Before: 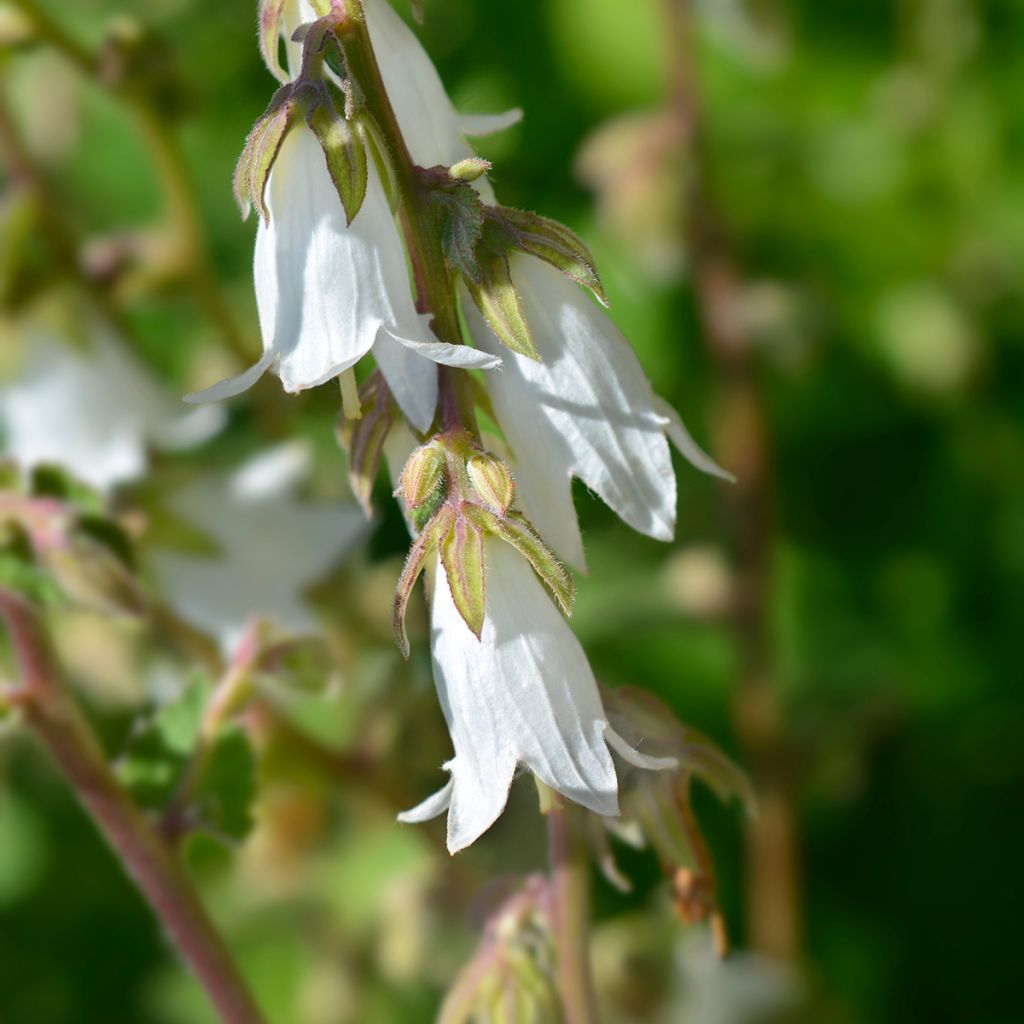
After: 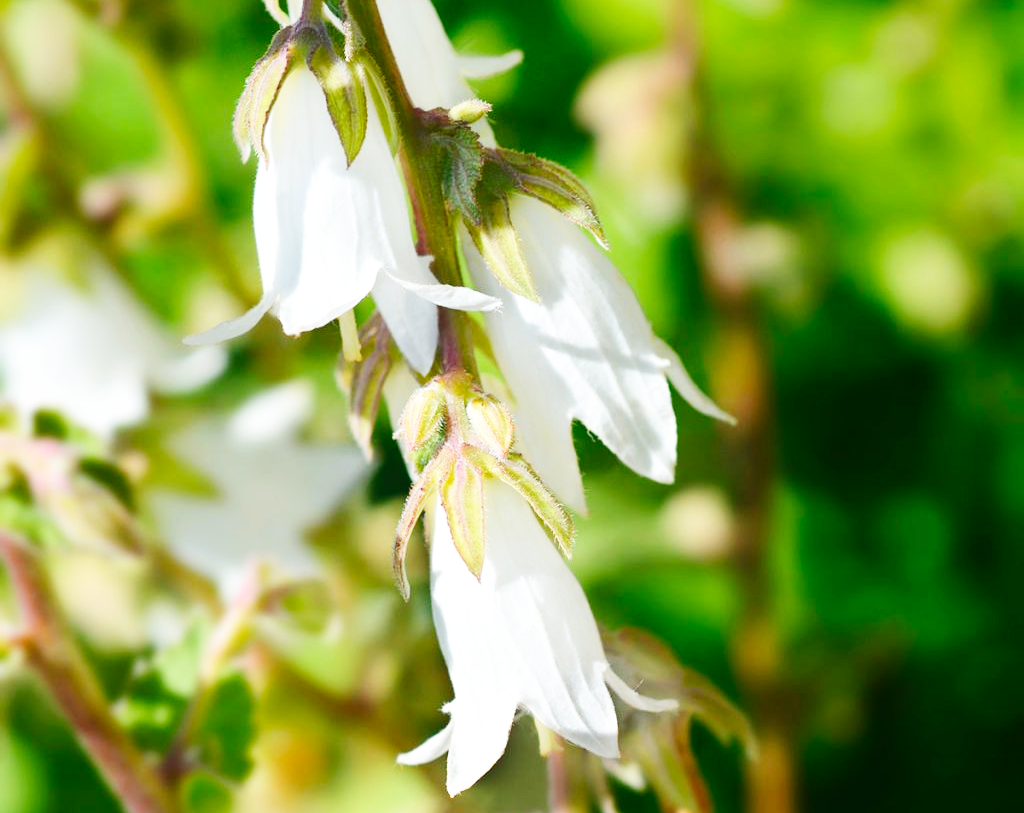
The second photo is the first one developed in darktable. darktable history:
crop and rotate: top 5.667%, bottom 14.937%
contrast equalizer: octaves 7, y [[0.6 ×6], [0.55 ×6], [0 ×6], [0 ×6], [0 ×6]], mix -0.3
contrast brightness saturation: contrast 0.07
base curve: curves: ch0 [(0, 0.003) (0.001, 0.002) (0.006, 0.004) (0.02, 0.022) (0.048, 0.086) (0.094, 0.234) (0.162, 0.431) (0.258, 0.629) (0.385, 0.8) (0.548, 0.918) (0.751, 0.988) (1, 1)], preserve colors none
